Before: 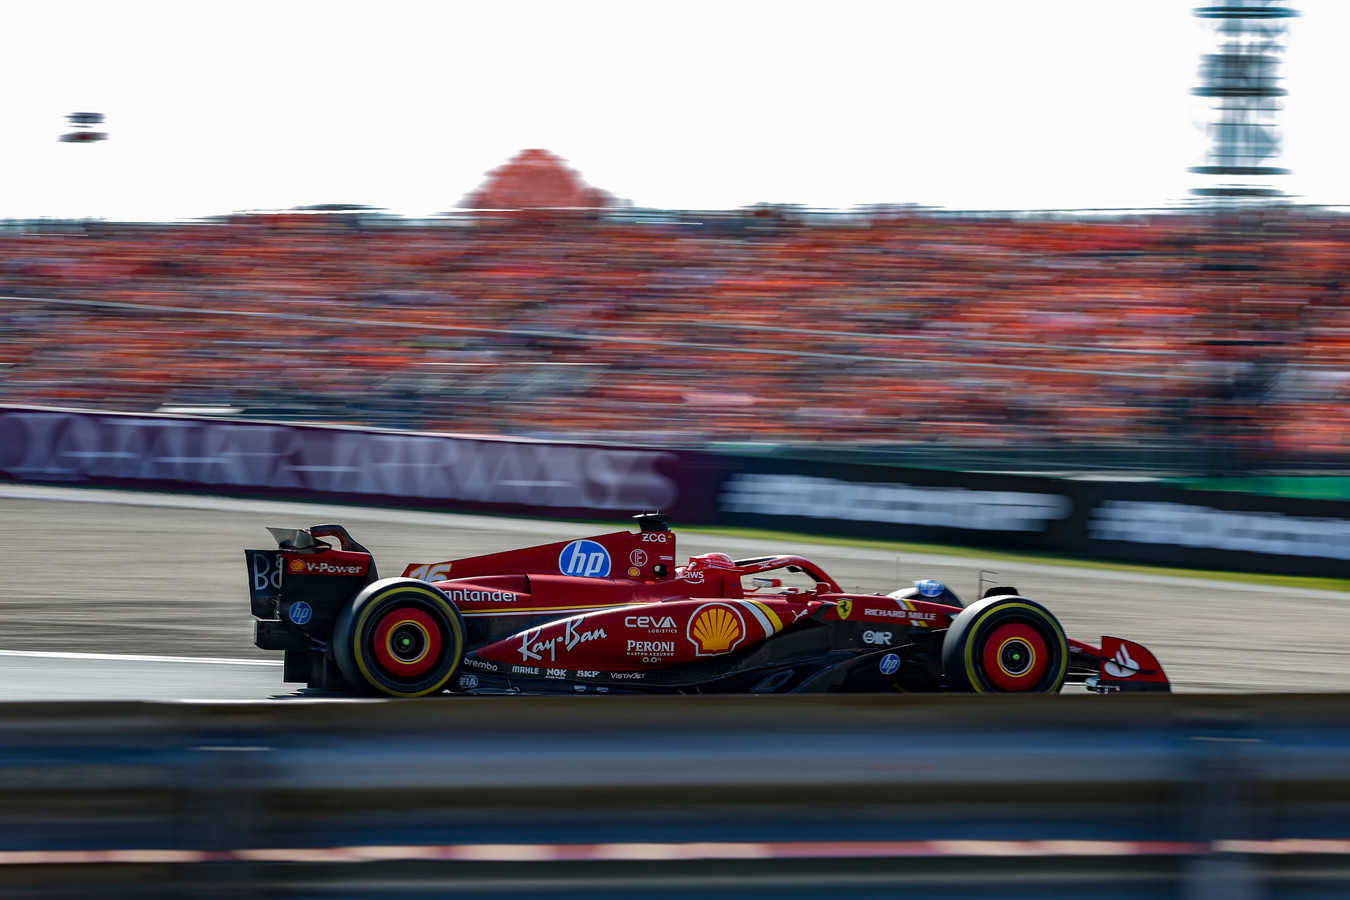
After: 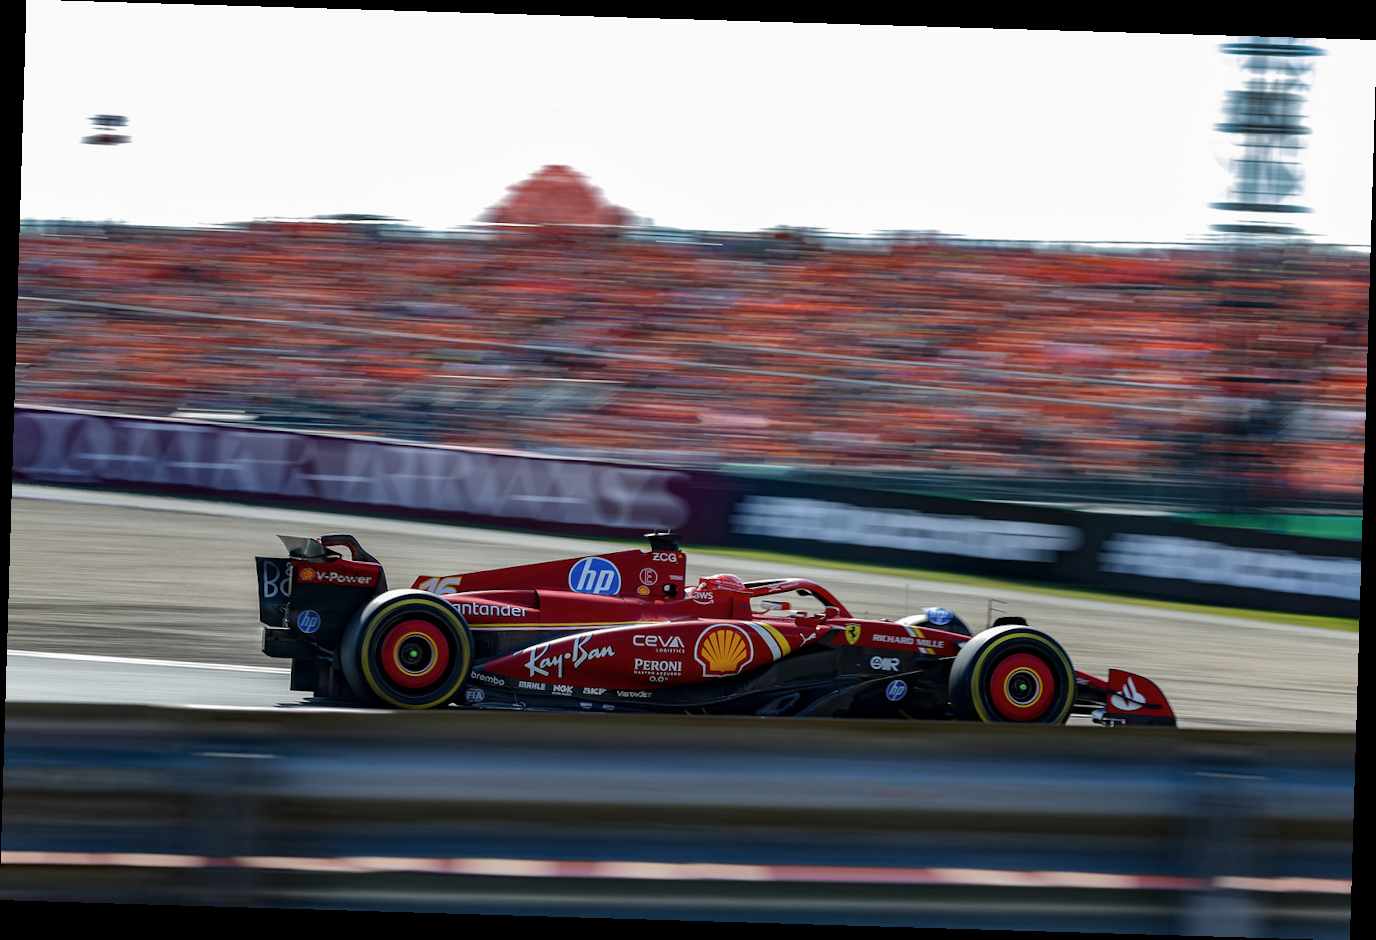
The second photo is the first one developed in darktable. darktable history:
shadows and highlights: shadows 20.91, highlights -35.45, soften with gaussian
exposure: compensate highlight preservation false
rotate and perspective: rotation 1.72°, automatic cropping off
contrast brightness saturation: saturation -0.05
